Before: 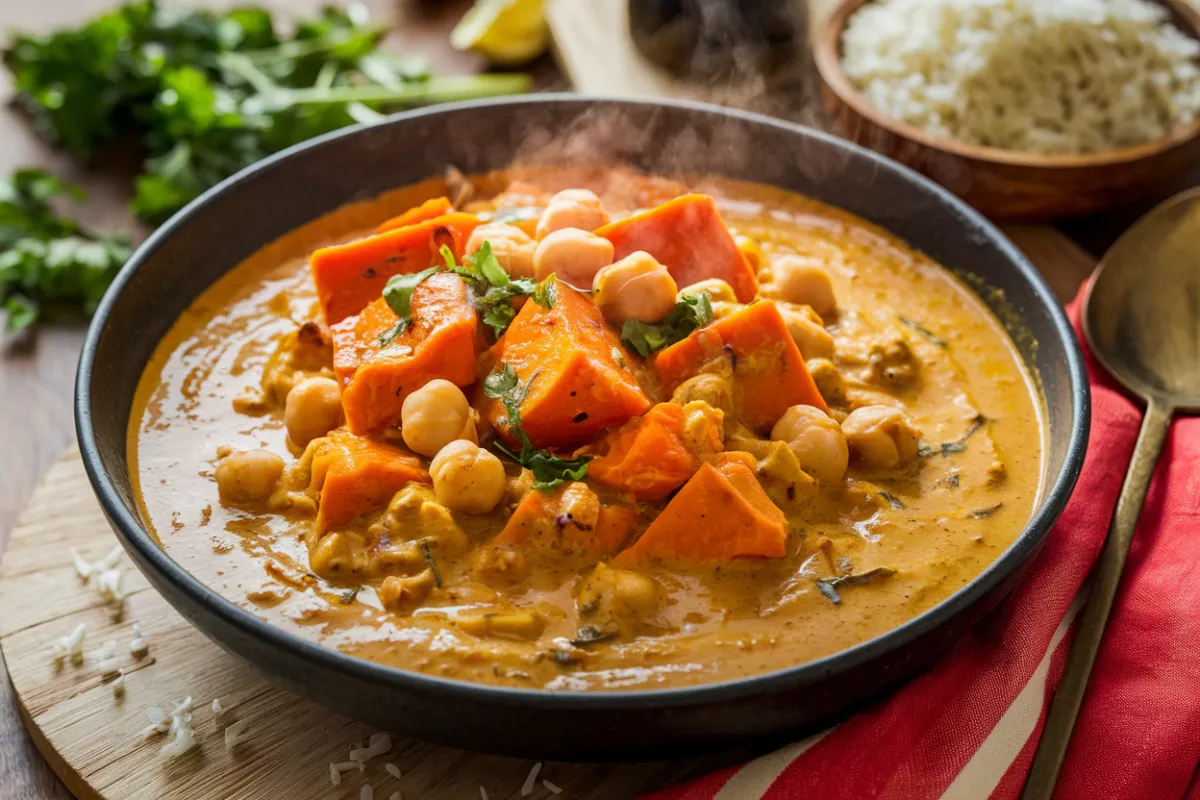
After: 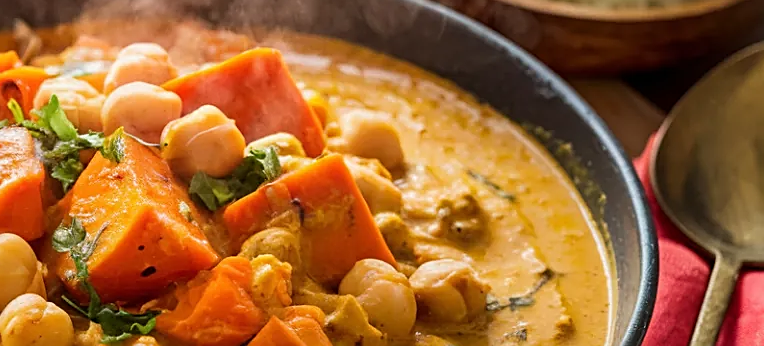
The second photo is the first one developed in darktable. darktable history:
white balance: emerald 1
crop: left 36.005%, top 18.293%, right 0.31%, bottom 38.444%
sharpen: on, module defaults
